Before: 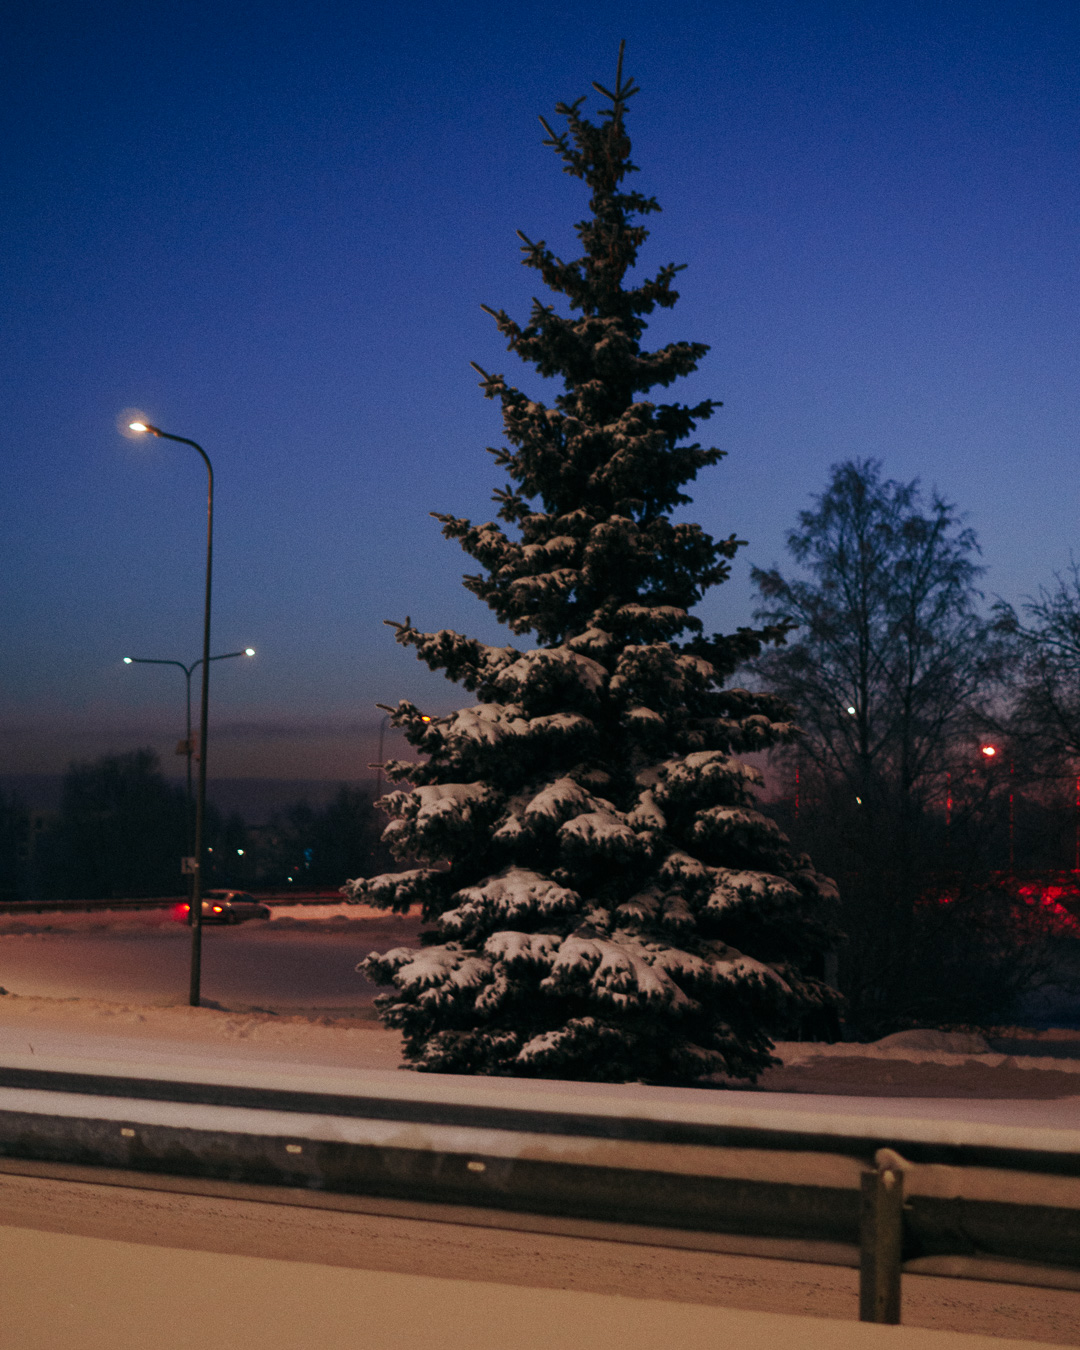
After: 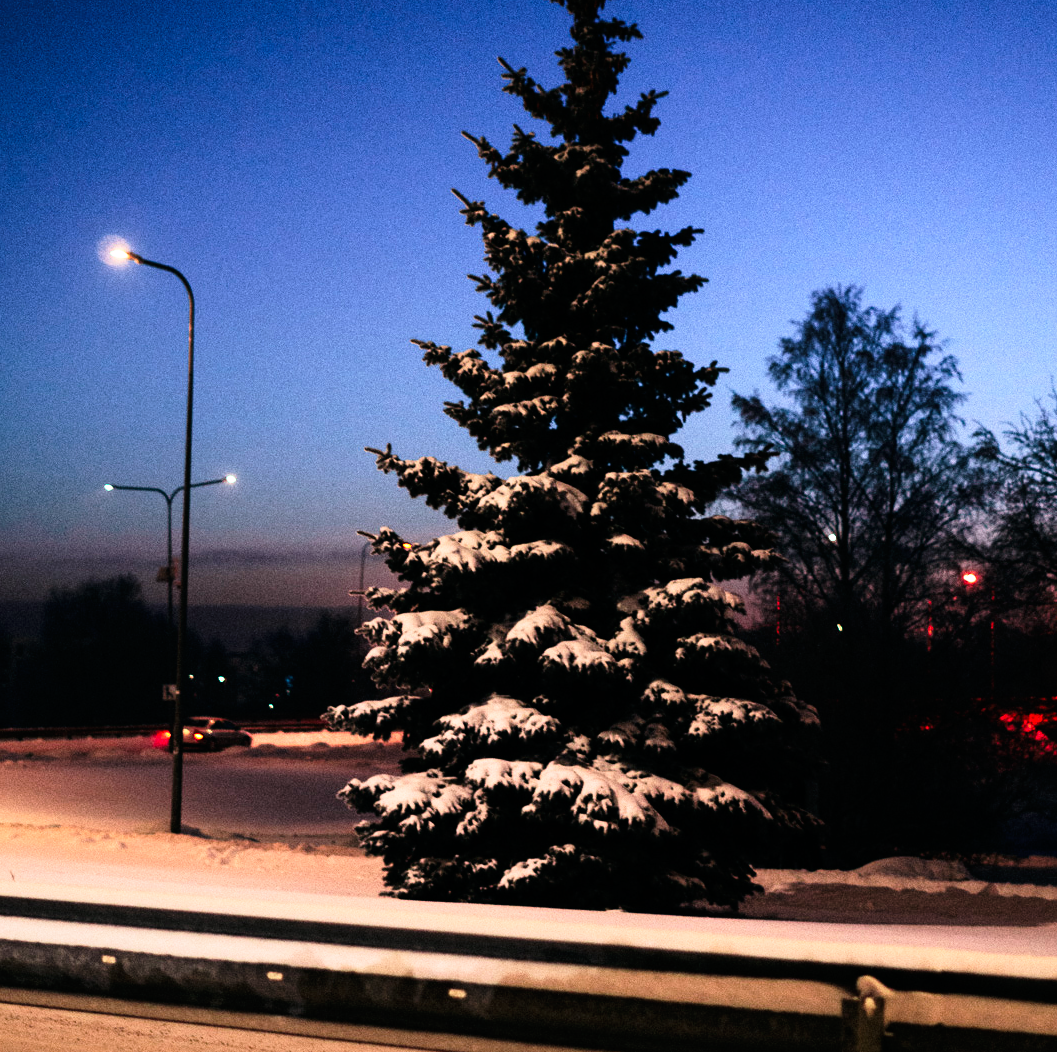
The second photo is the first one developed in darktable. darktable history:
tone curve: curves: ch0 [(0, 0) (0.137, 0.063) (0.255, 0.176) (0.502, 0.502) (0.749, 0.839) (1, 1)], color space Lab, linked channels, preserve colors none
crop and rotate: left 1.814%, top 12.818%, right 0.25%, bottom 9.225%
base curve: curves: ch0 [(0, 0) (0.012, 0.01) (0.073, 0.168) (0.31, 0.711) (0.645, 0.957) (1, 1)], preserve colors none
